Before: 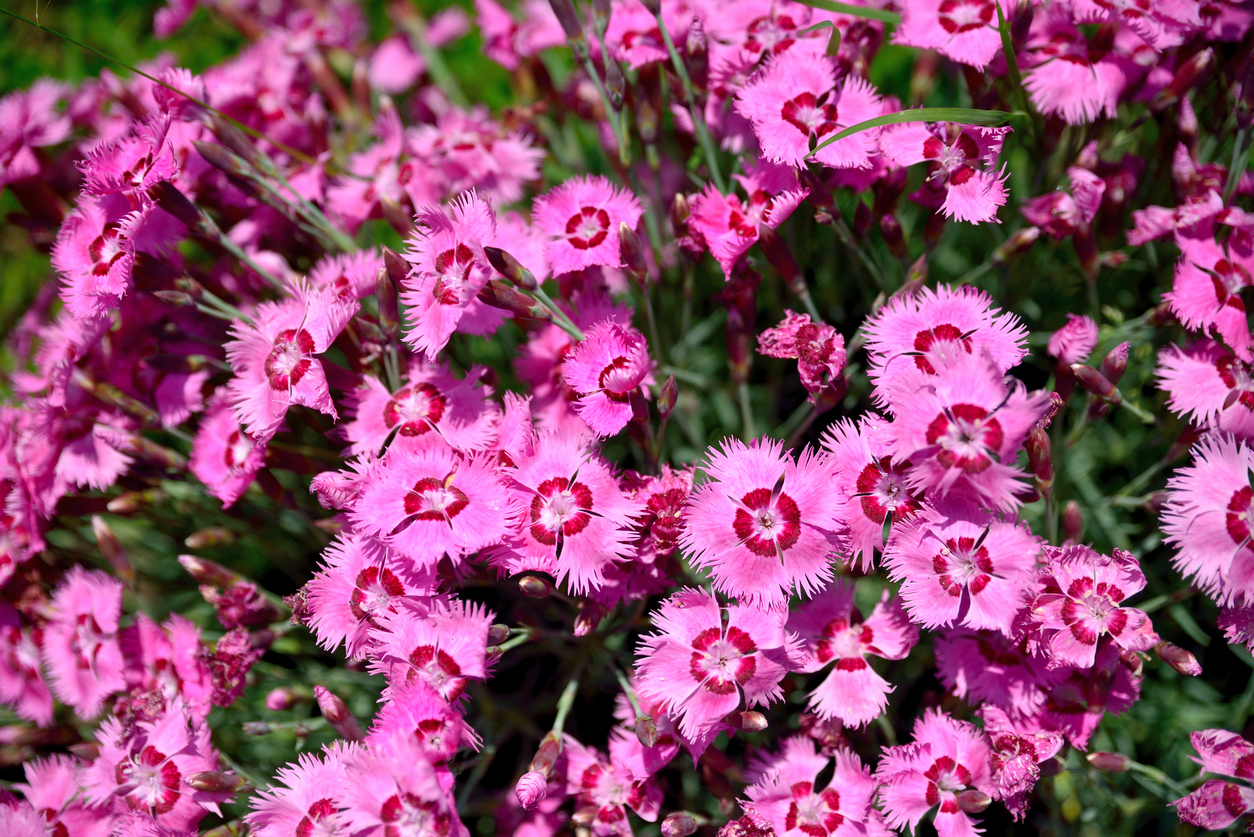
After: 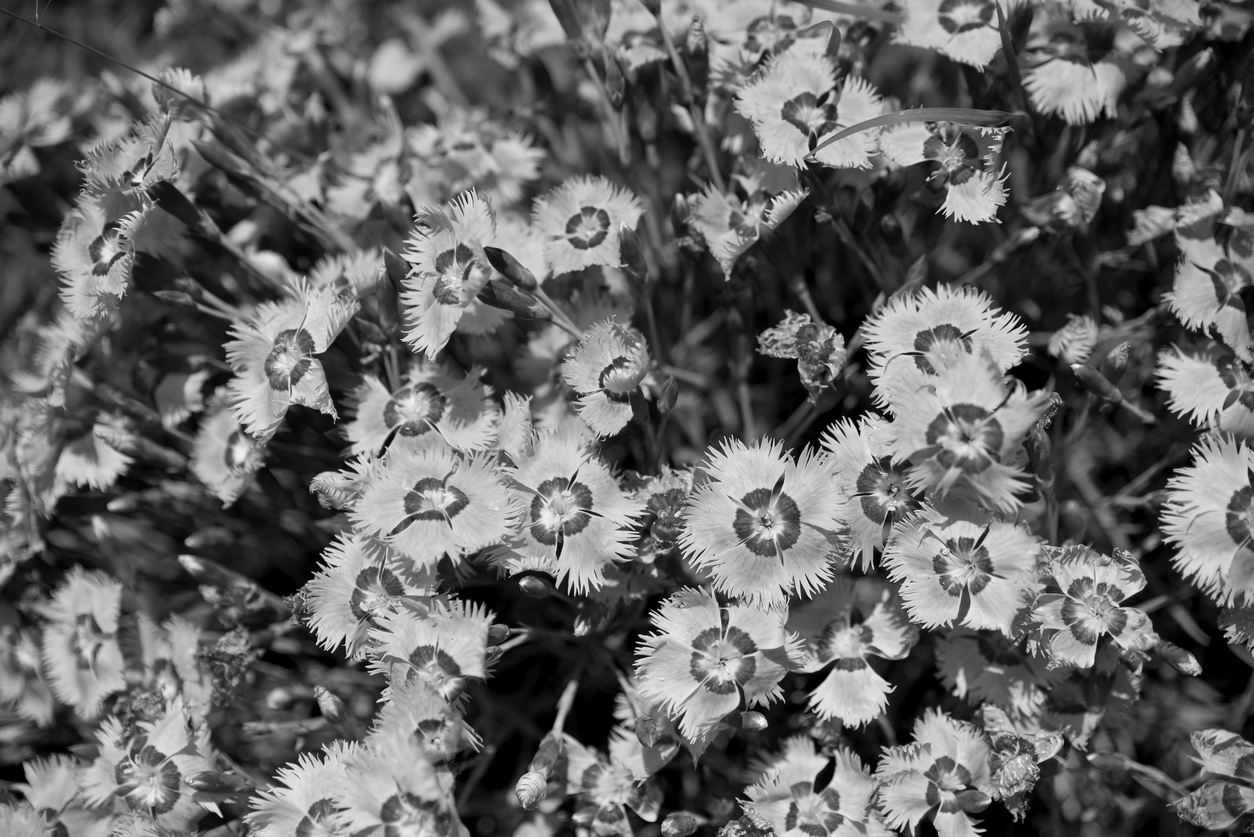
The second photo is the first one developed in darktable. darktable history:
color calibration: output gray [0.267, 0.423, 0.261, 0], illuminant Planckian (black body), x 0.376, y 0.373, temperature 4124.69 K
